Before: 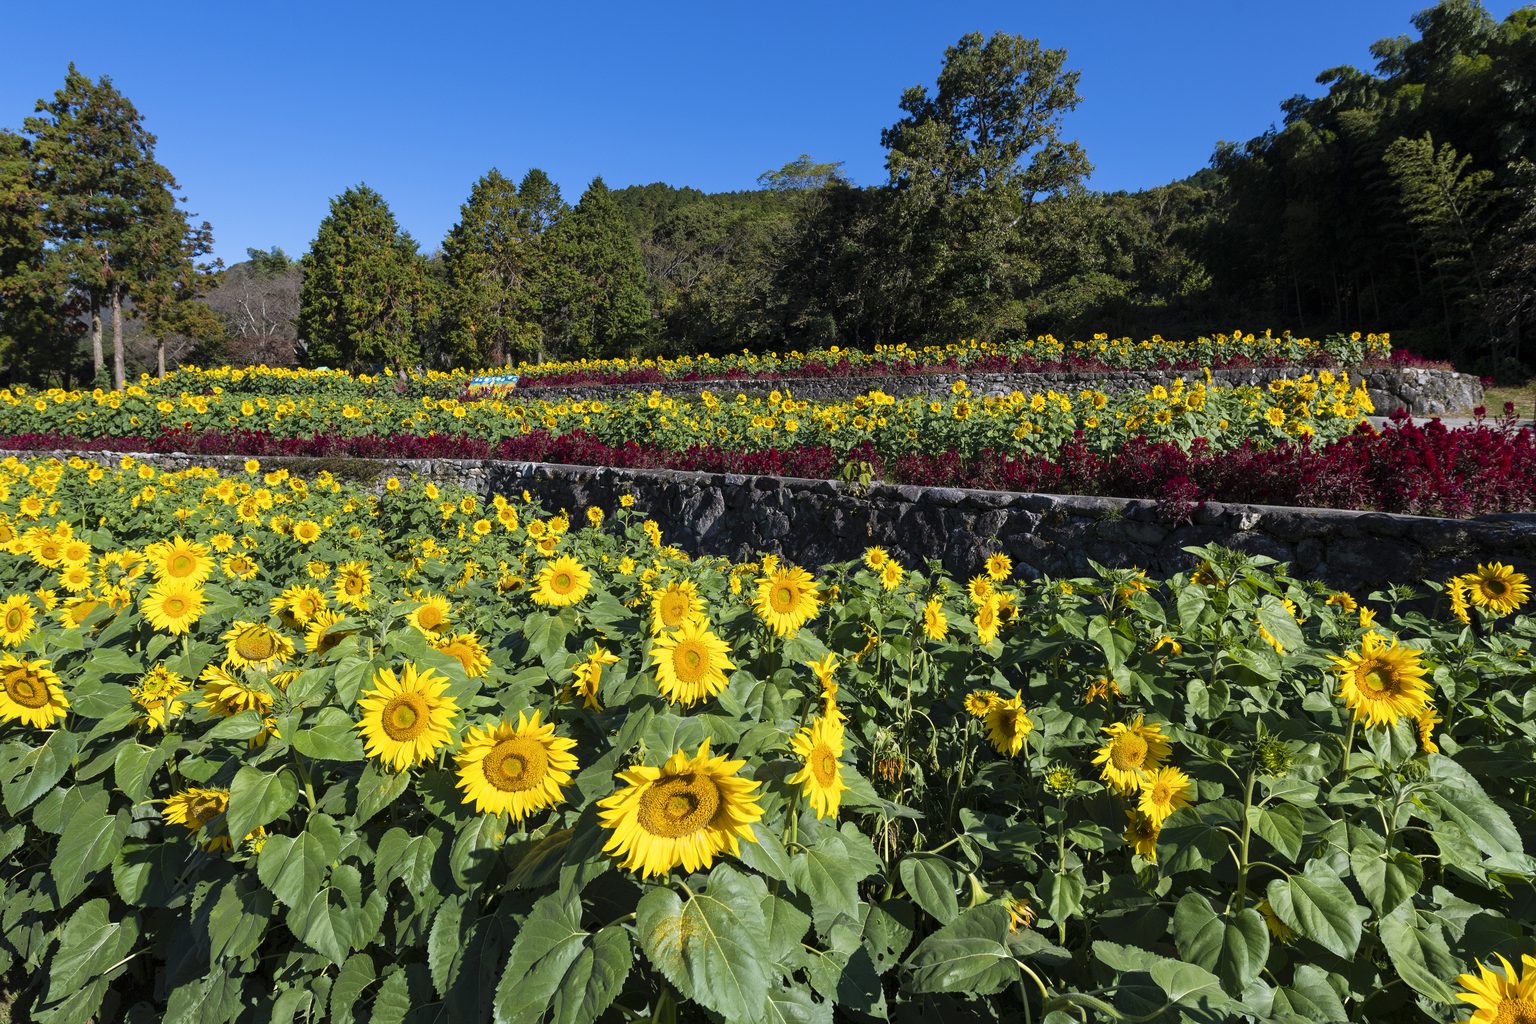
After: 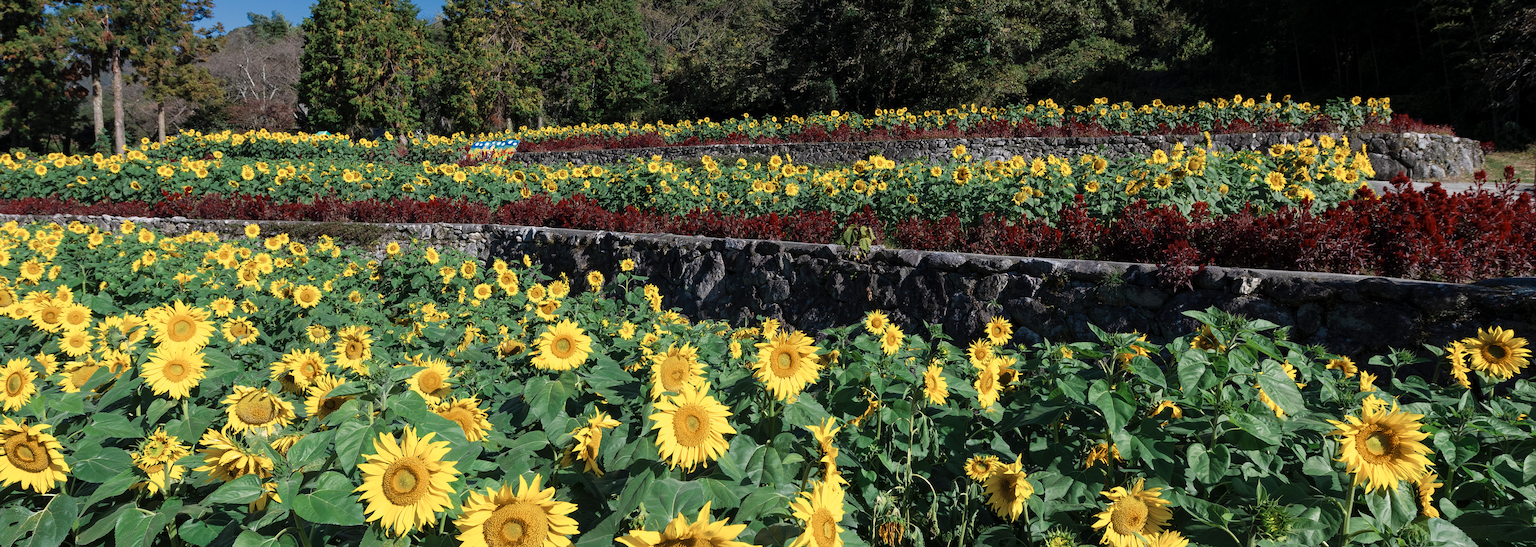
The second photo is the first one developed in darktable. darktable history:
color zones: curves: ch0 [(0, 0.5) (0.125, 0.4) (0.25, 0.5) (0.375, 0.4) (0.5, 0.4) (0.625, 0.35) (0.75, 0.35) (0.875, 0.5)]; ch1 [(0, 0.35) (0.125, 0.45) (0.25, 0.35) (0.375, 0.35) (0.5, 0.35) (0.625, 0.35) (0.75, 0.45) (0.875, 0.35)]; ch2 [(0, 0.6) (0.125, 0.5) (0.25, 0.5) (0.375, 0.6) (0.5, 0.6) (0.625, 0.5) (0.75, 0.5) (0.875, 0.5)]
crop and rotate: top 23.043%, bottom 23.437%
